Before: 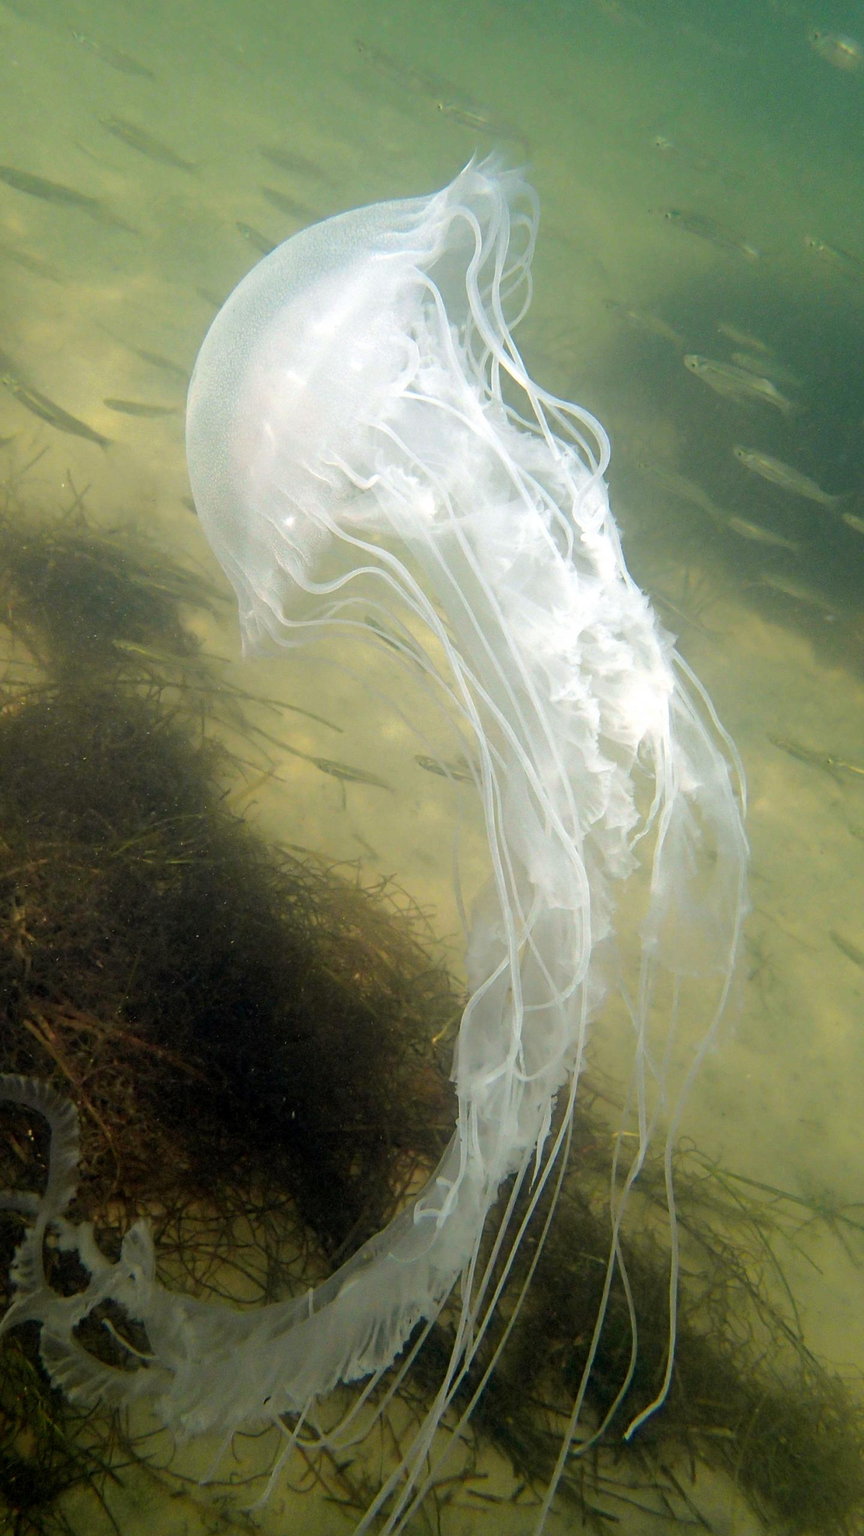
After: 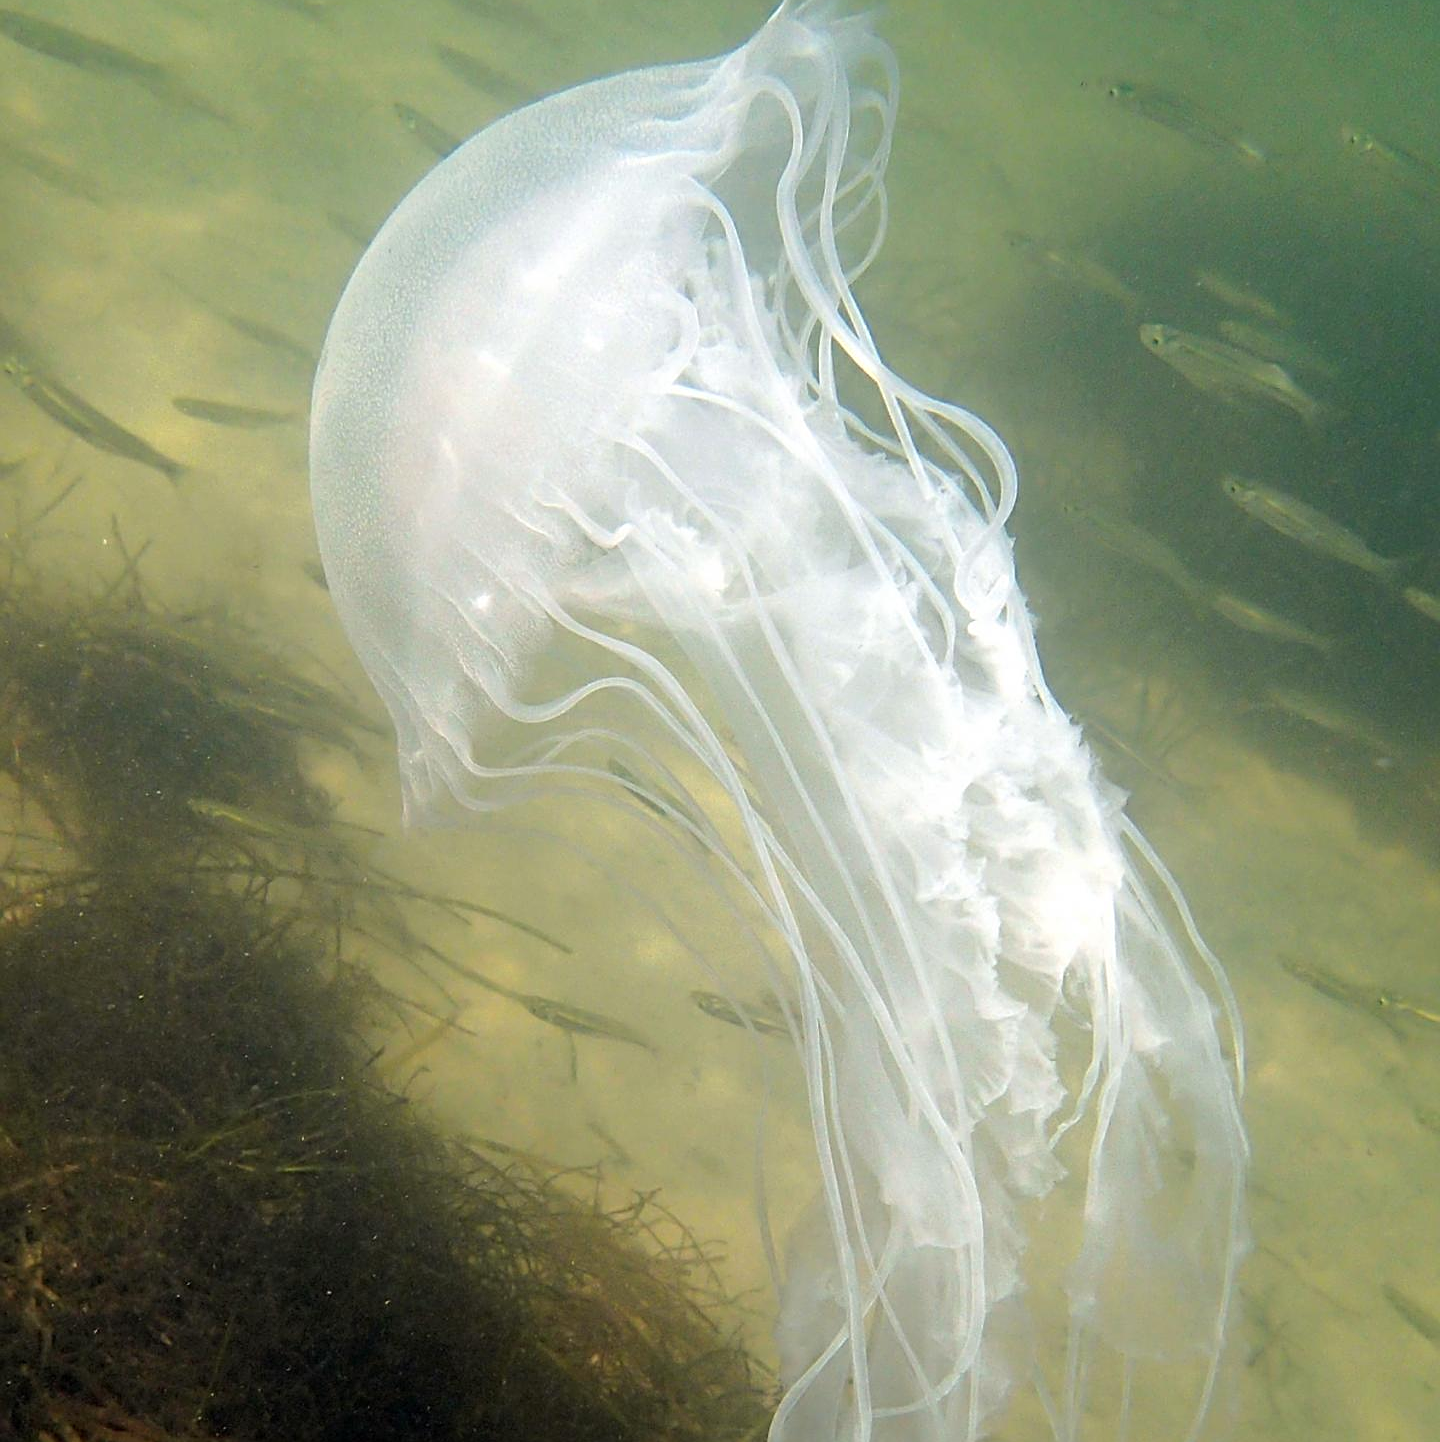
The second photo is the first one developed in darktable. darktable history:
crop and rotate: top 10.436%, bottom 33.192%
color calibration: illuminant same as pipeline (D50), adaptation XYZ, x 0.346, y 0.358, temperature 5004.04 K
sharpen: on, module defaults
